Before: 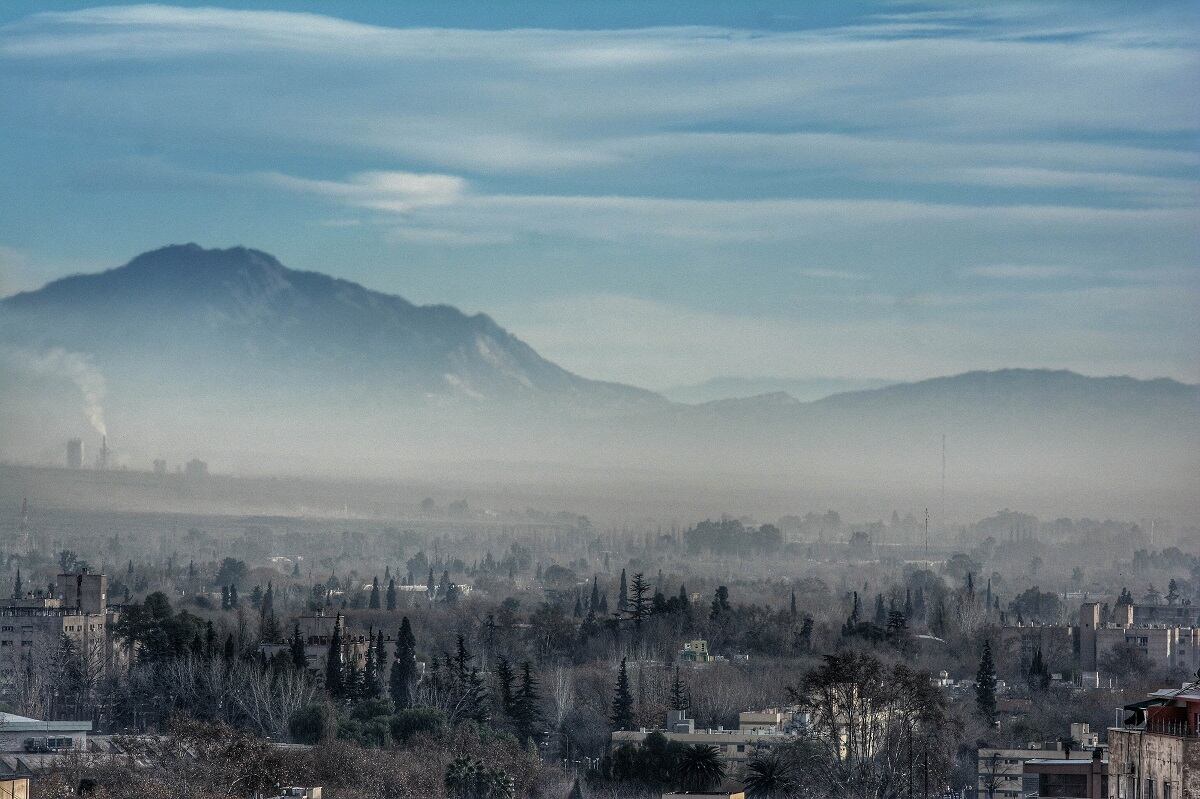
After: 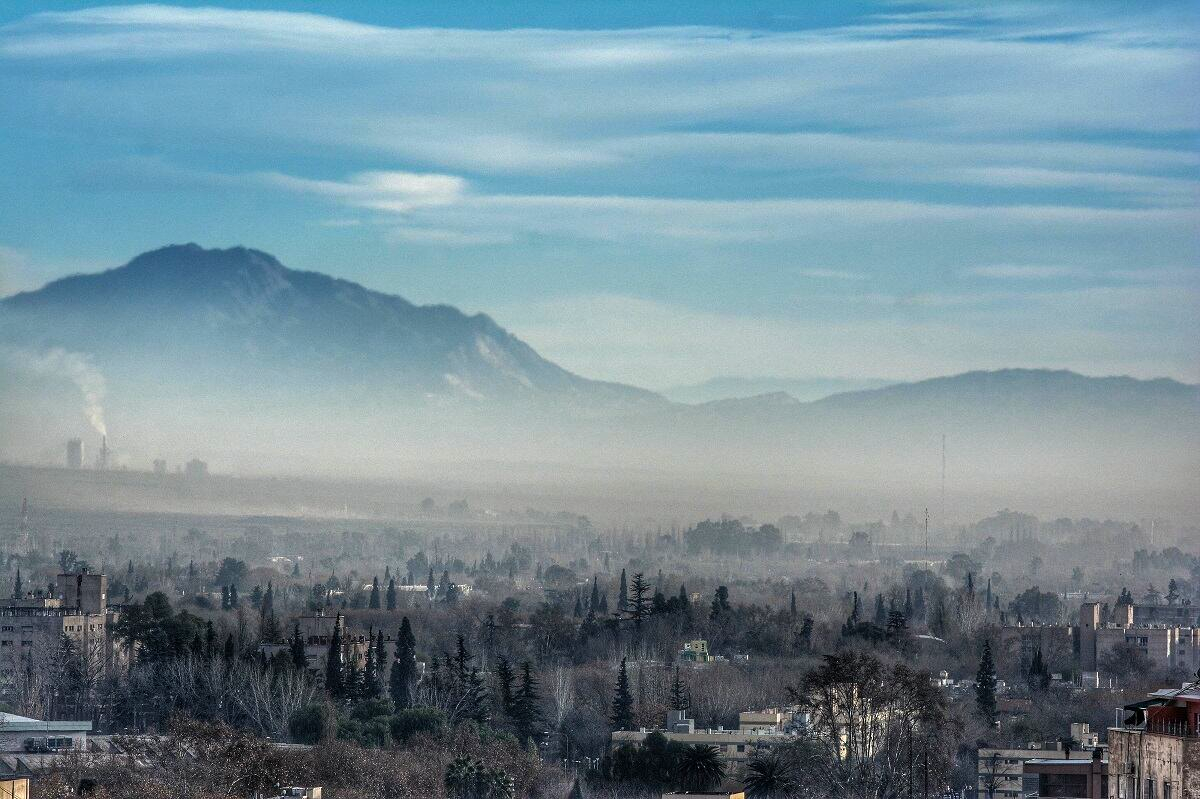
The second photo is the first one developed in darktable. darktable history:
color balance rgb: perceptual saturation grading › global saturation 19.58%, perceptual brilliance grading › highlights 10.156%, perceptual brilliance grading › mid-tones 4.585%, global vibrance 14.952%
